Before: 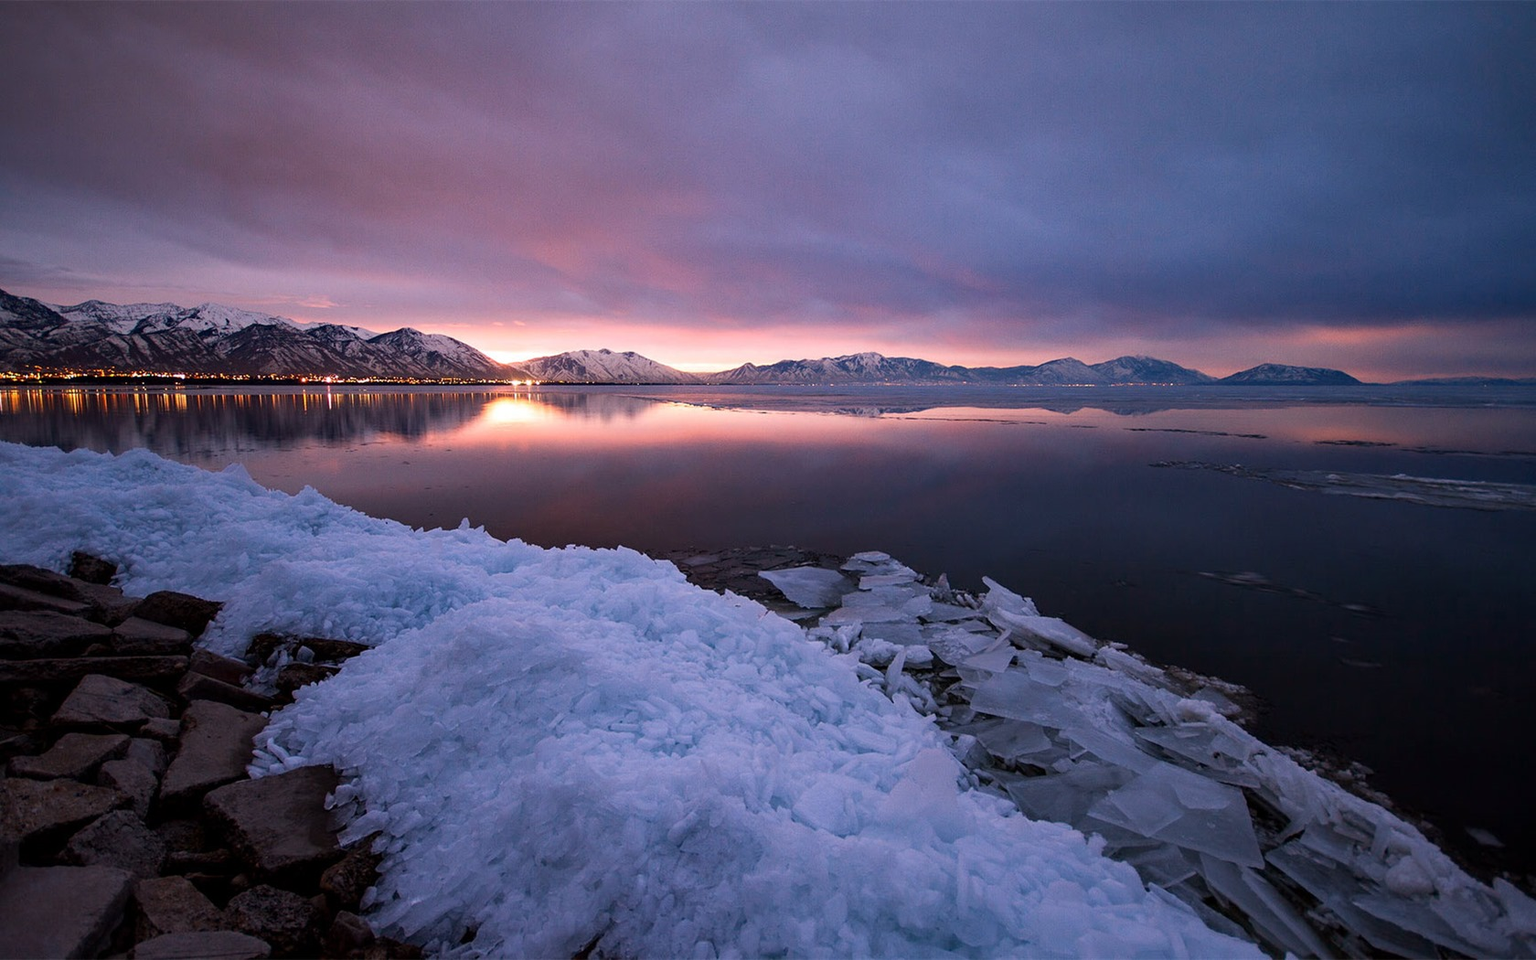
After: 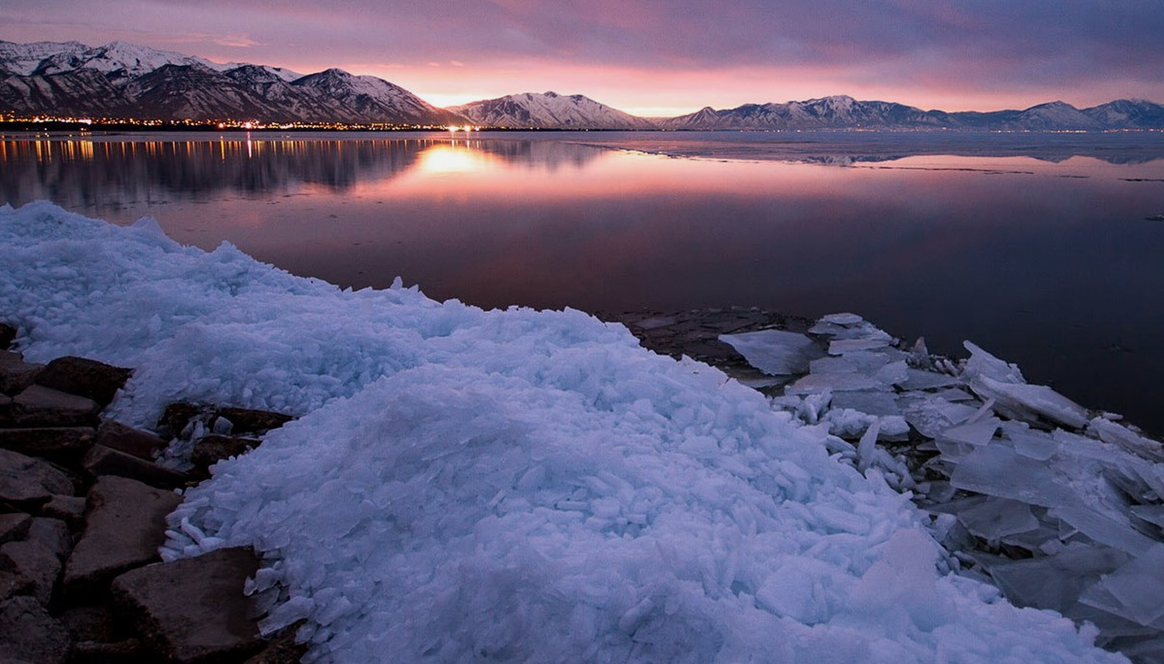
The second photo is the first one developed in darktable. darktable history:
exposure: exposure -0.178 EV, compensate exposure bias true, compensate highlight preservation false
crop: left 6.651%, top 27.705%, right 24.029%, bottom 8.972%
